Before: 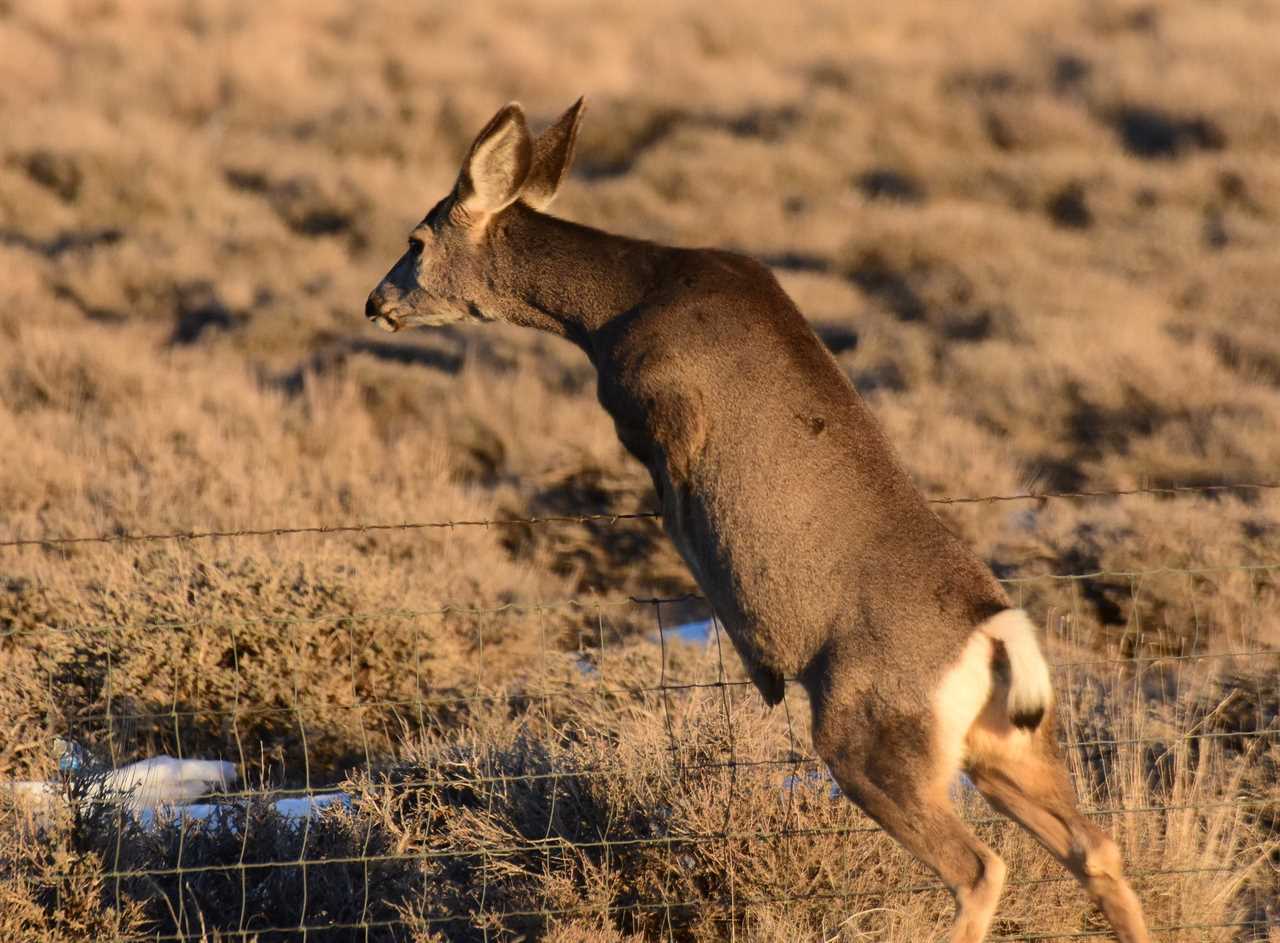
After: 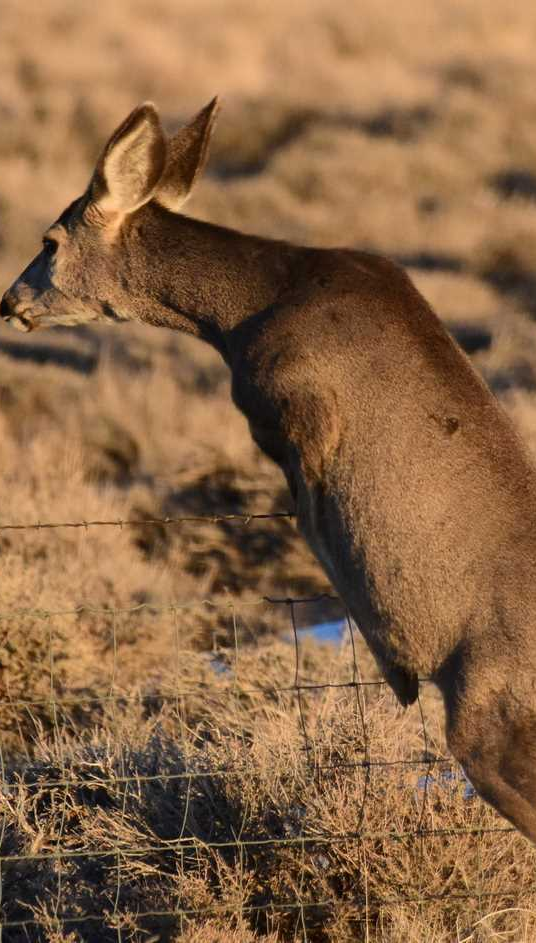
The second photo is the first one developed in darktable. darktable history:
crop: left 28.595%, right 29.494%
